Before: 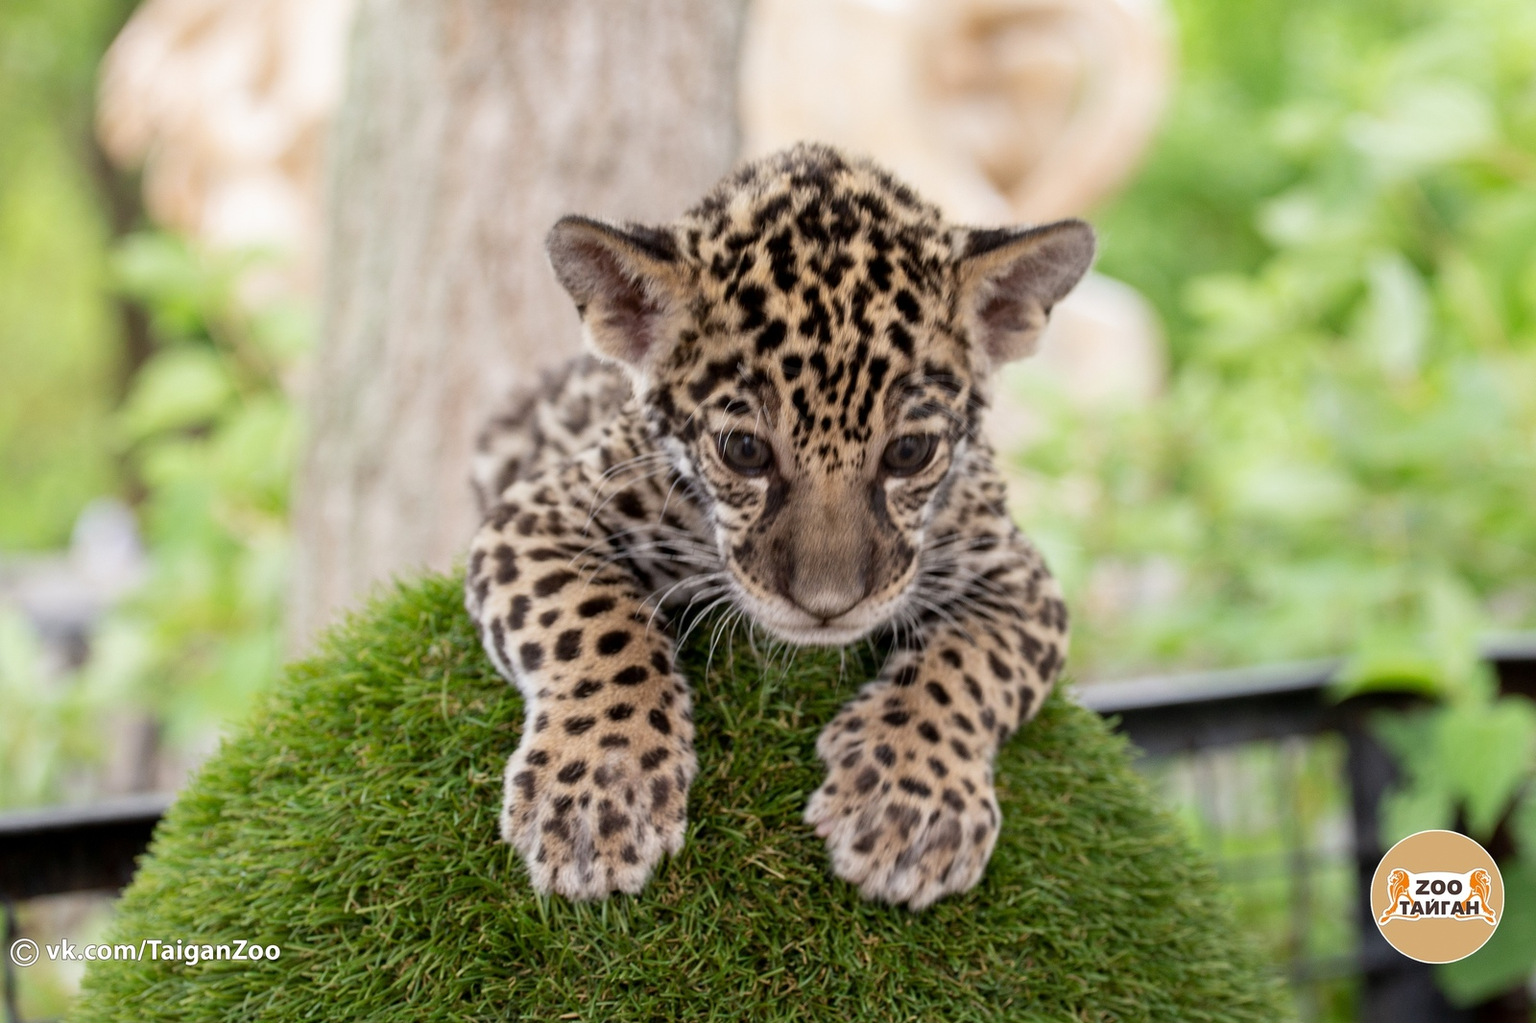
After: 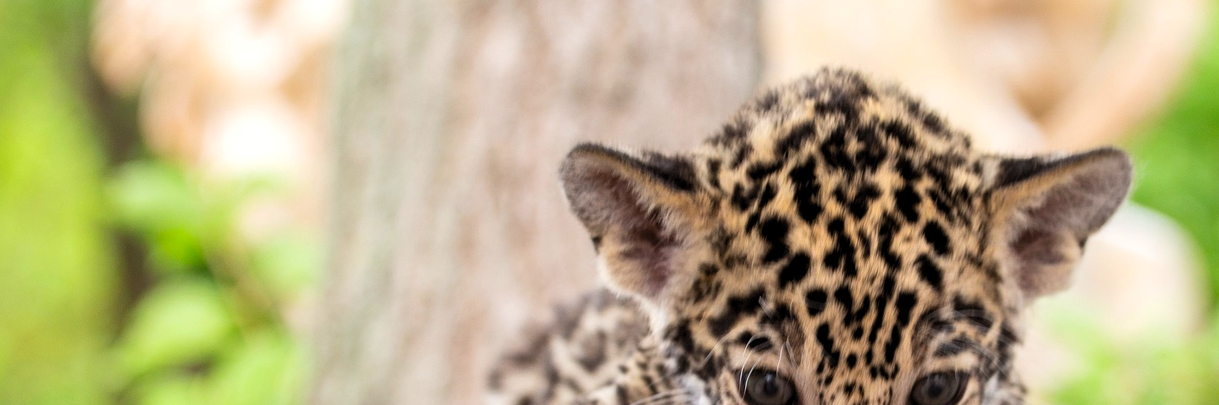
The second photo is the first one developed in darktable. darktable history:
crop: left 0.569%, top 7.648%, right 23.216%, bottom 54.335%
levels: levels [0.029, 0.545, 0.971]
contrast brightness saturation: contrast 0.069, brightness 0.171, saturation 0.404
shadows and highlights: shadows 32.19, highlights -31.28, soften with gaussian
